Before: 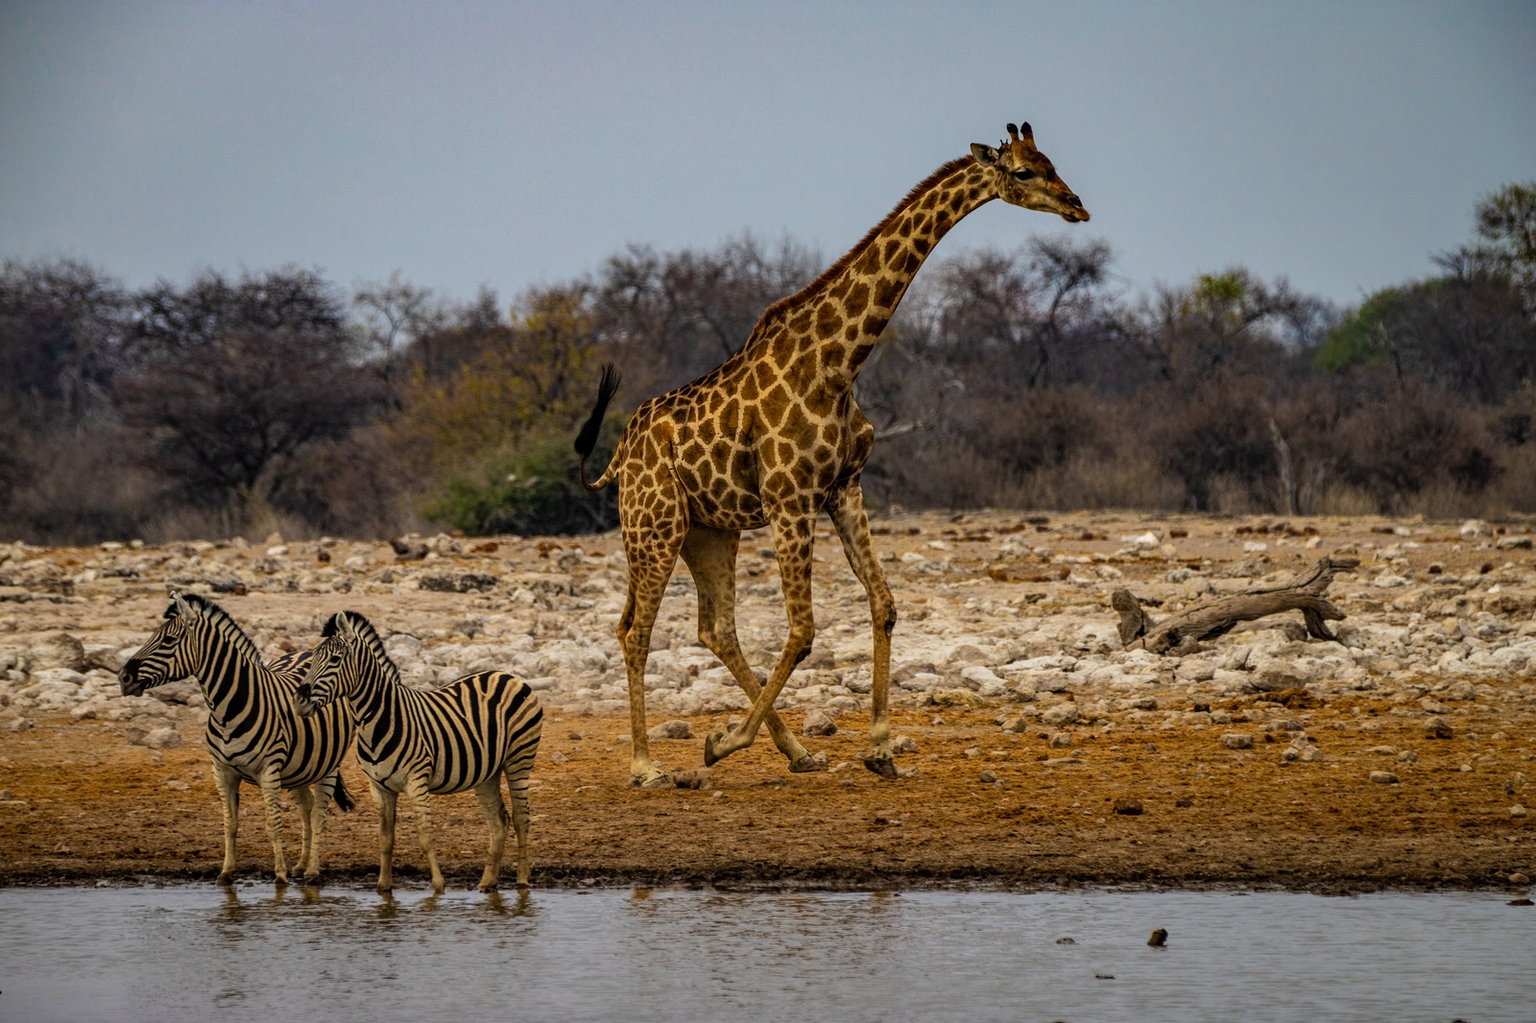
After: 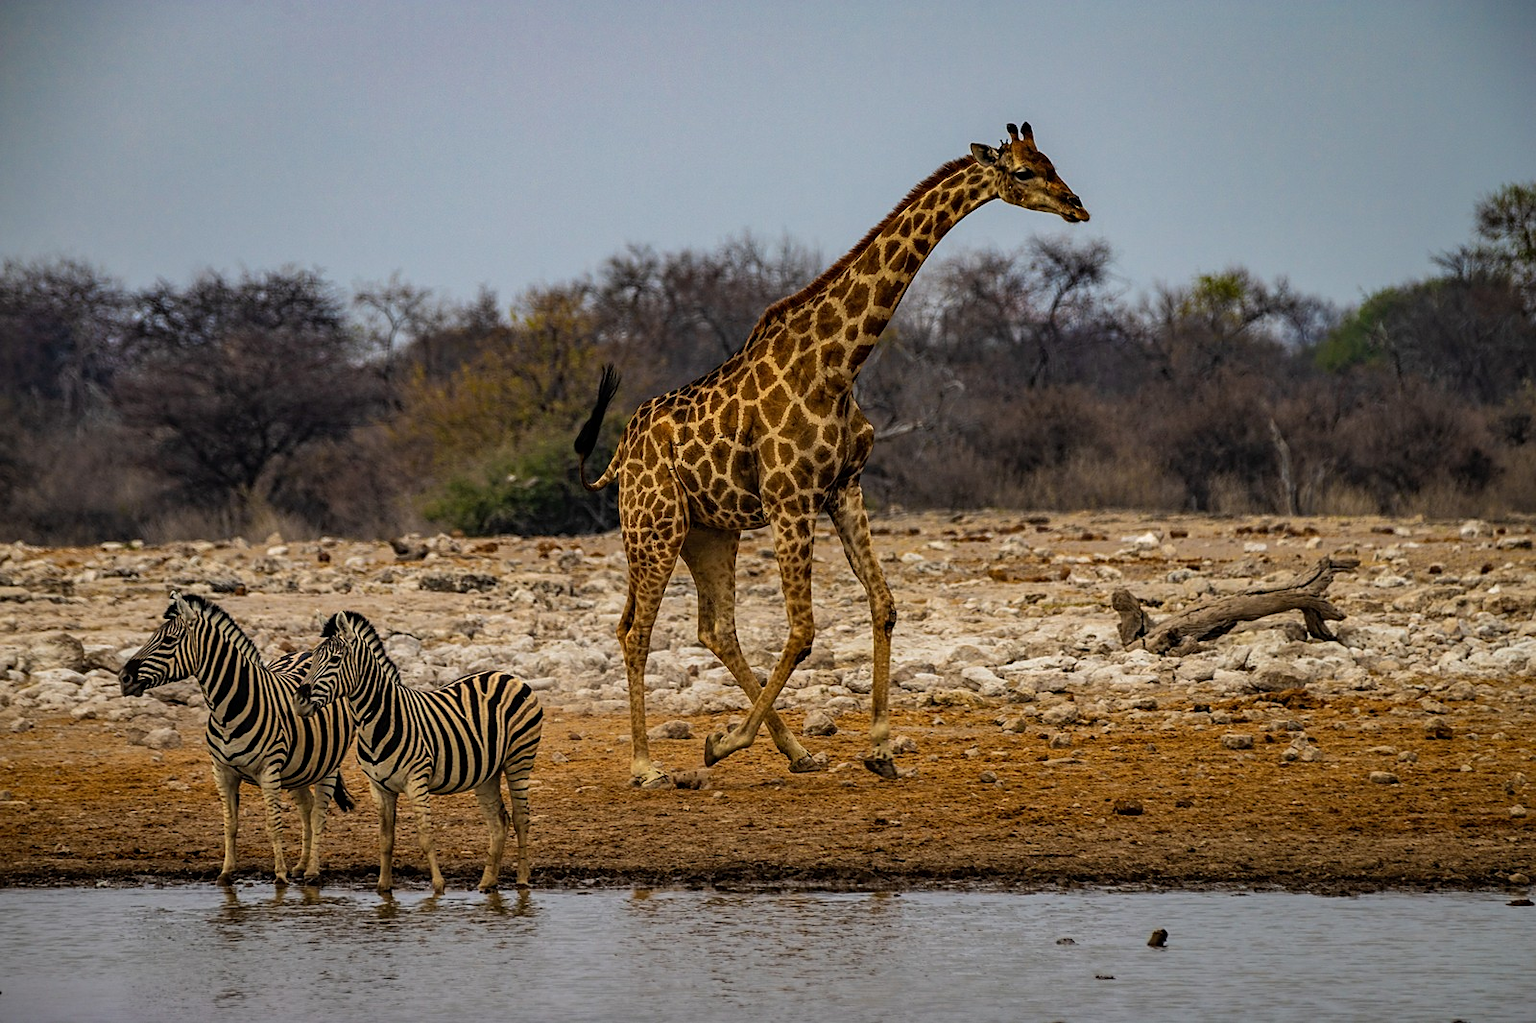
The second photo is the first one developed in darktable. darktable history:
tone equalizer: on, module defaults
sharpen: radius 1.855, amount 0.412, threshold 1.325
